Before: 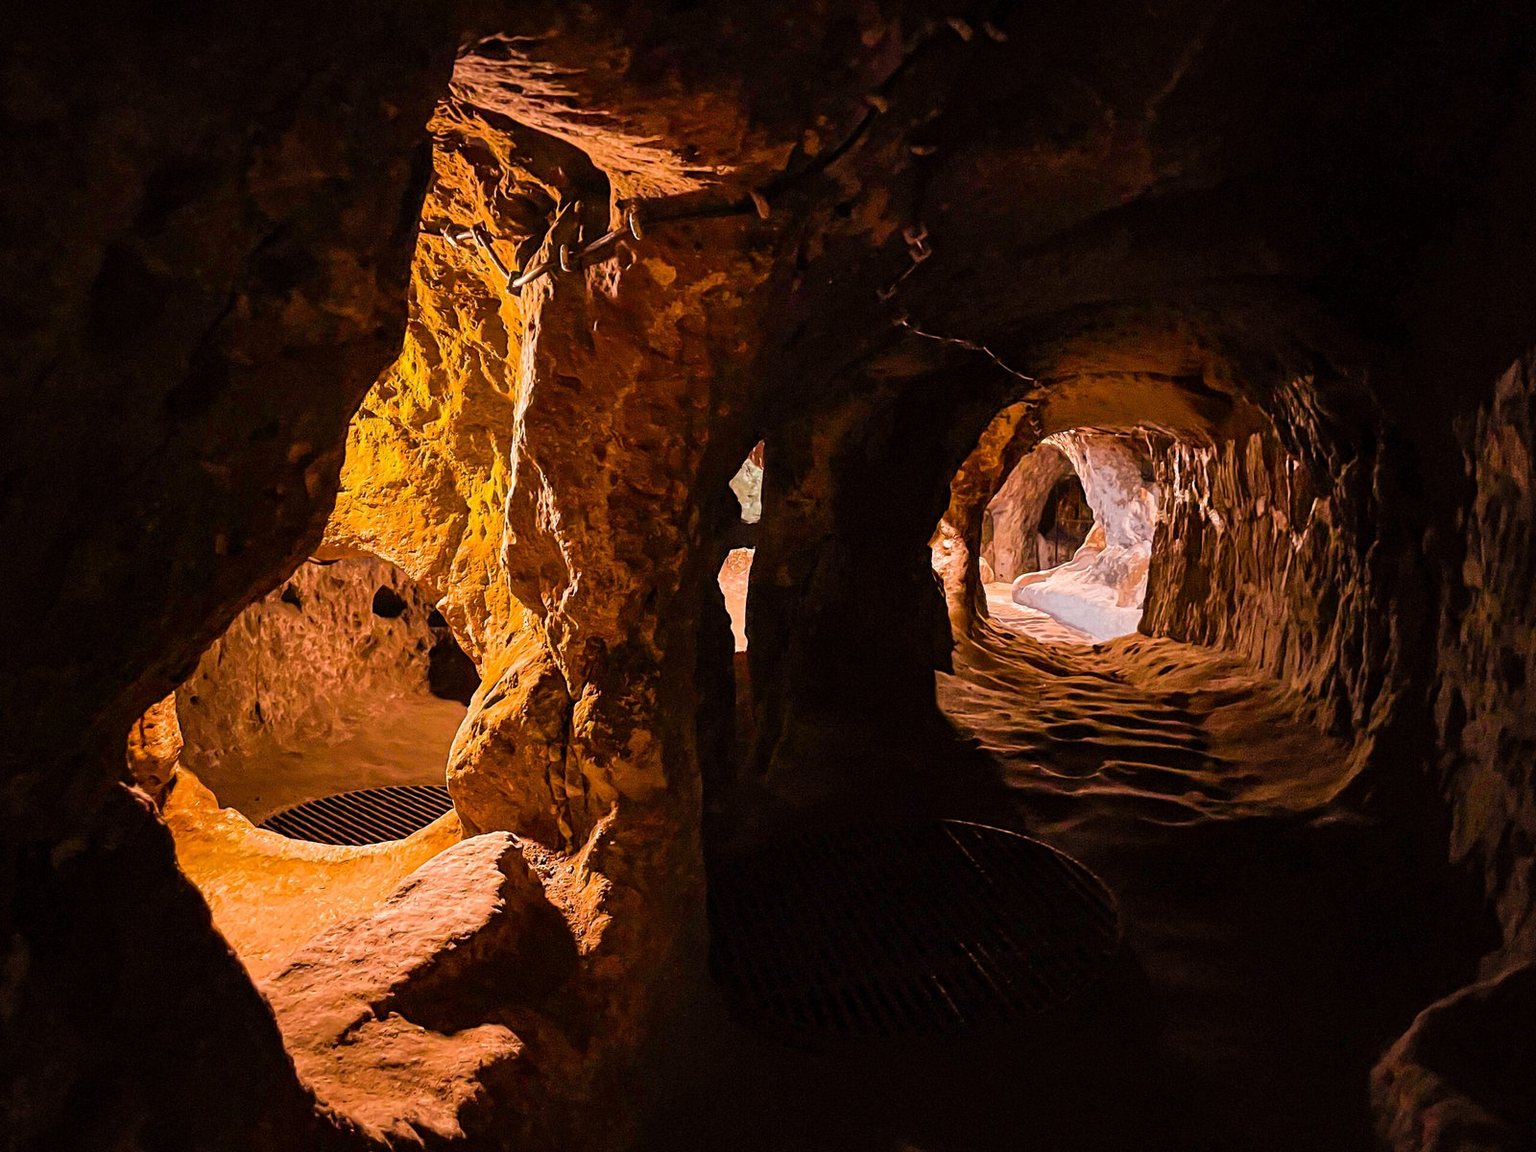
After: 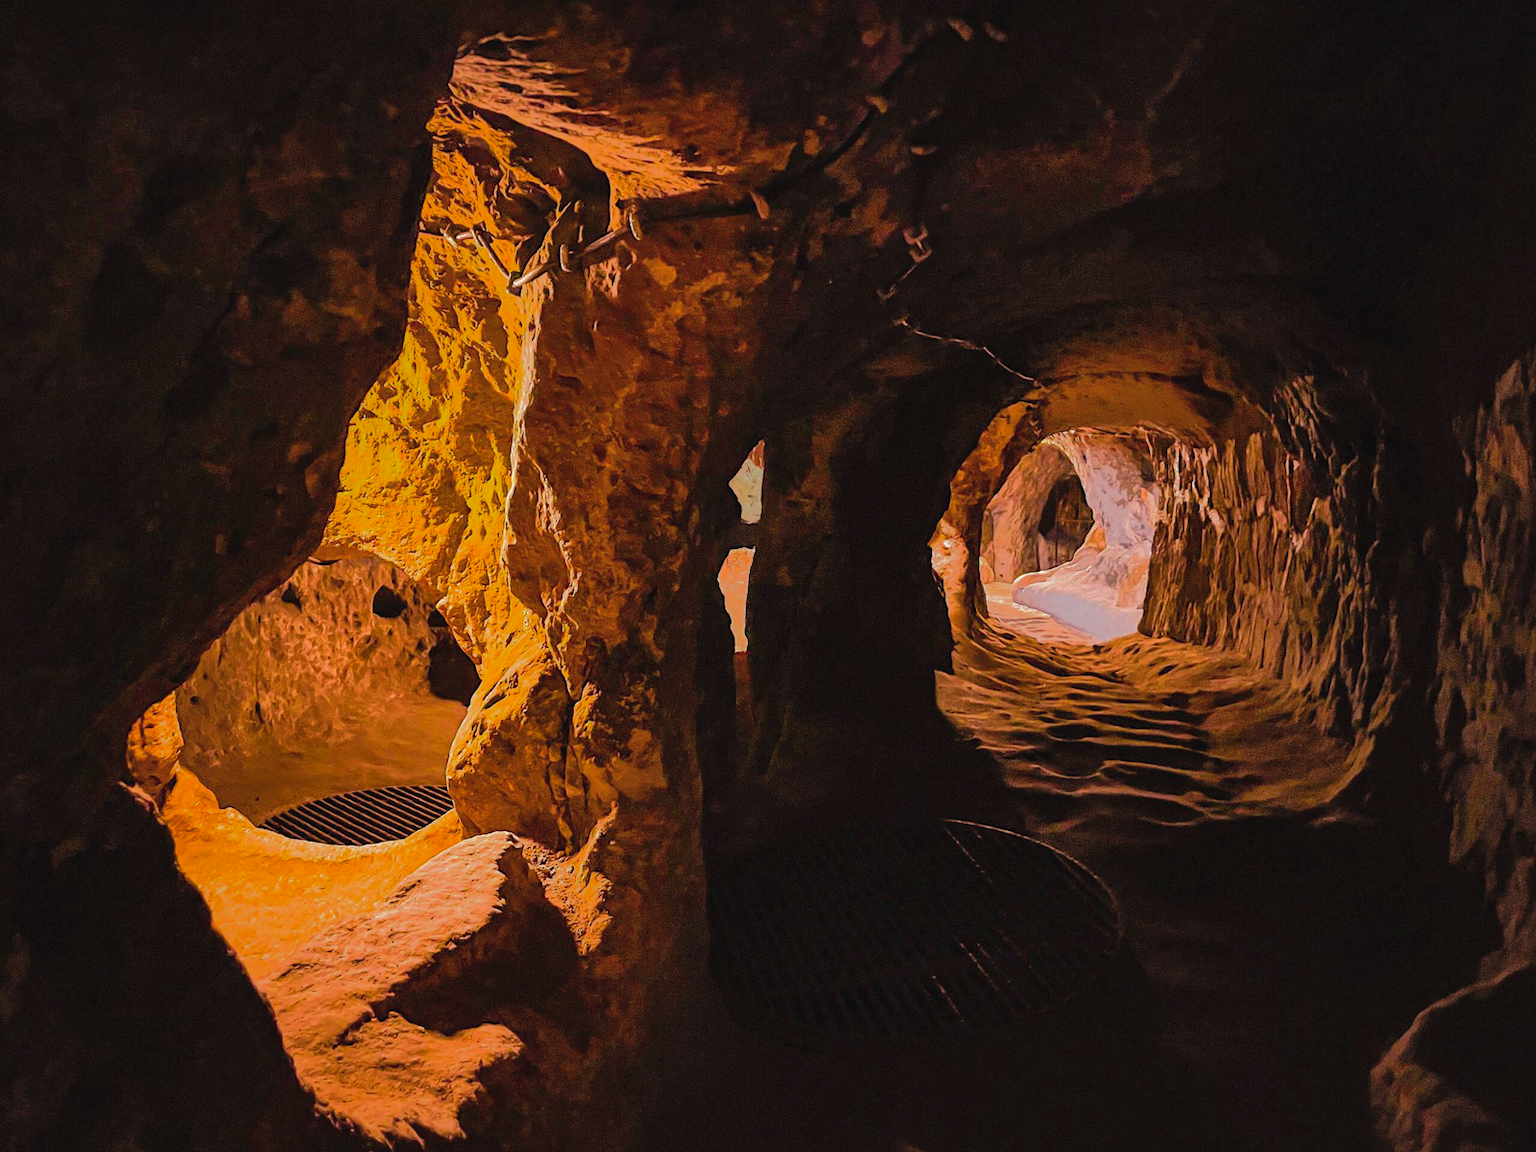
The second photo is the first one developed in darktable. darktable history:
shadows and highlights: shadows 39.04, highlights -76.28
color balance rgb: shadows lift › chroma 2.039%, shadows lift › hue 249.57°, global offset › luminance 0.257%, perceptual saturation grading › global saturation 0.963%, global vibrance 27.039%
